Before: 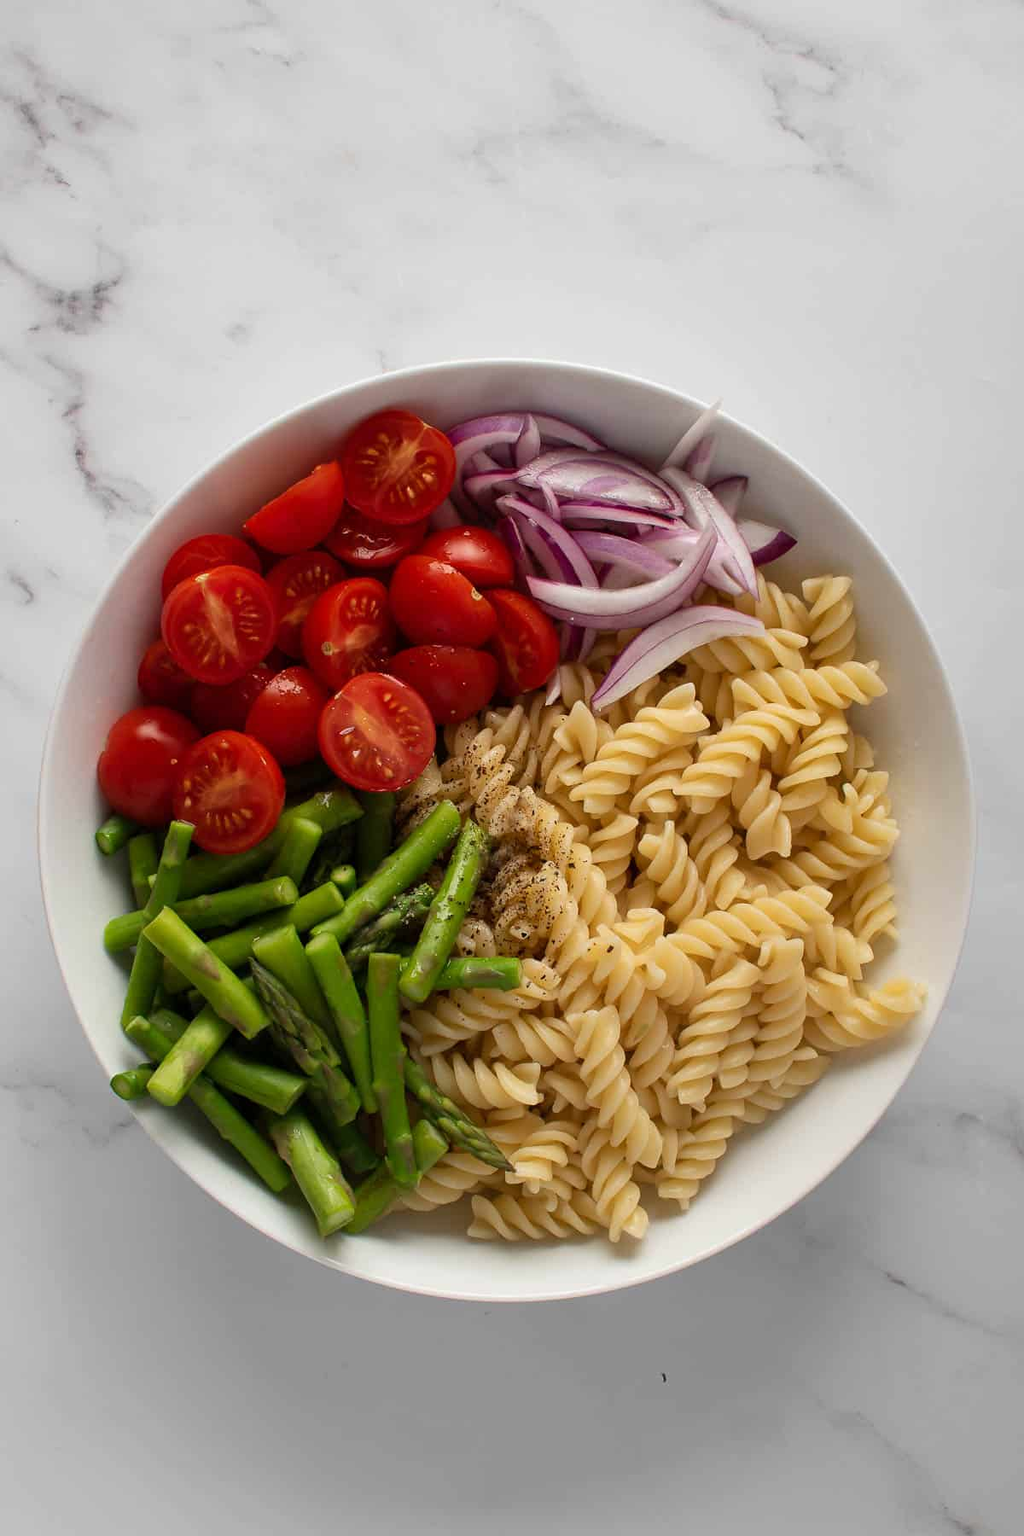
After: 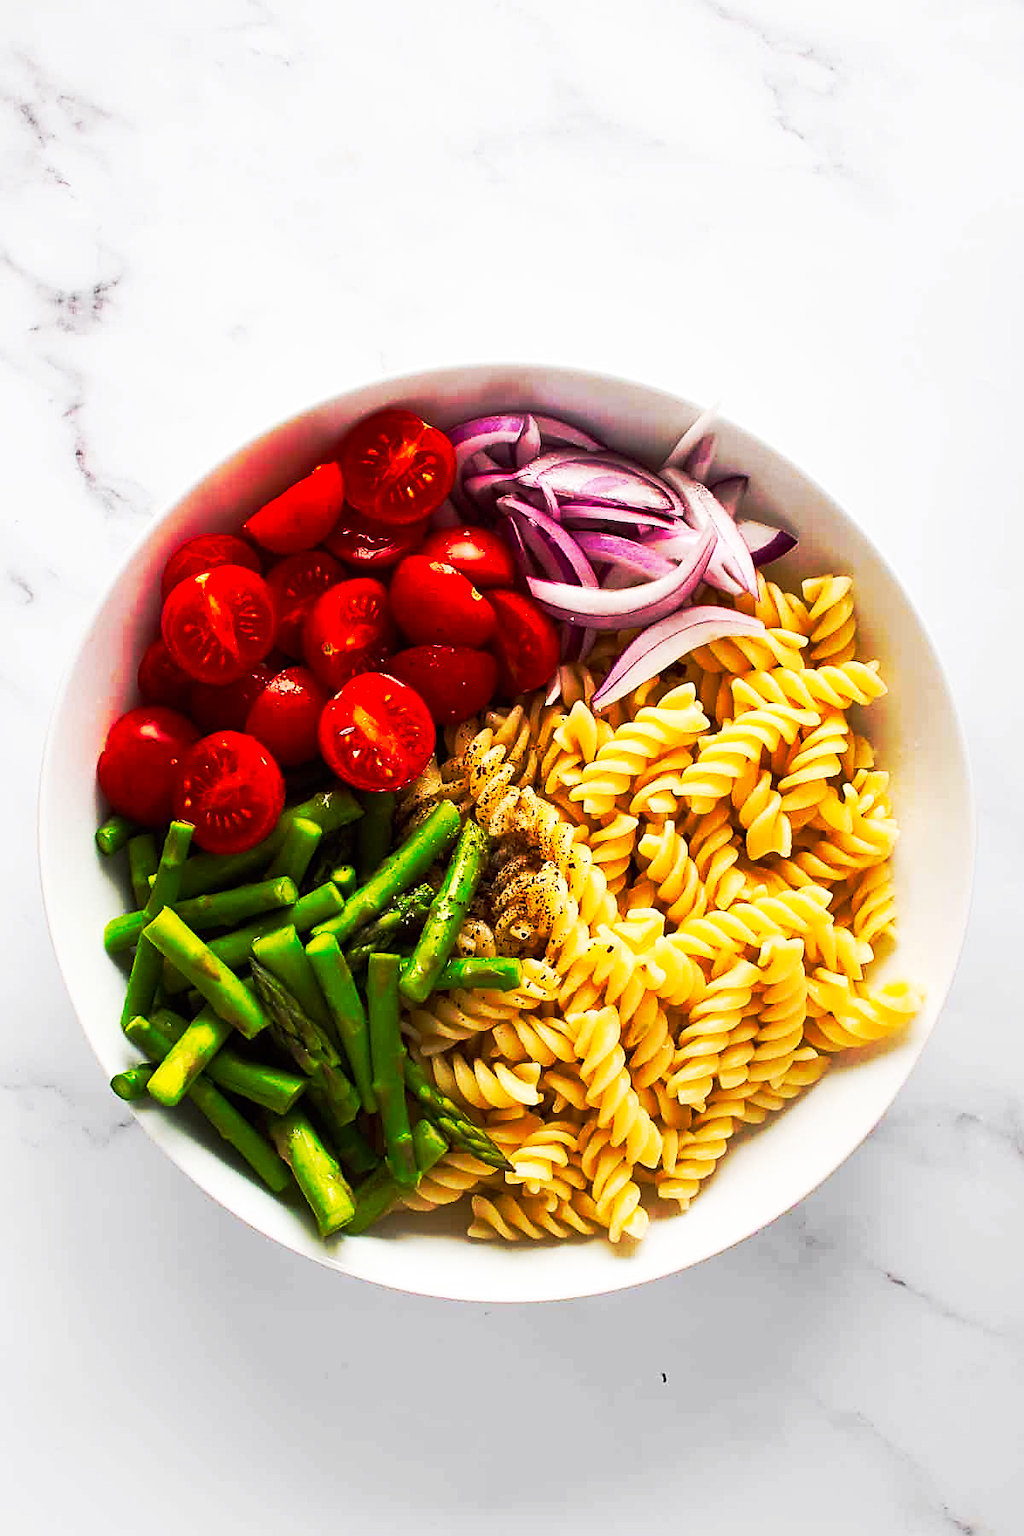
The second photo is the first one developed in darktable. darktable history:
color balance: lift [1, 1.001, 0.999, 1.001], gamma [1, 1.004, 1.007, 0.993], gain [1, 0.991, 0.987, 1.013], contrast 7.5%, contrast fulcrum 10%, output saturation 115%
sharpen: on, module defaults
tone curve: curves: ch0 [(0, 0) (0.003, 0.003) (0.011, 0.008) (0.025, 0.018) (0.044, 0.04) (0.069, 0.062) (0.1, 0.09) (0.136, 0.121) (0.177, 0.158) (0.224, 0.197) (0.277, 0.255) (0.335, 0.314) (0.399, 0.391) (0.468, 0.496) (0.543, 0.683) (0.623, 0.801) (0.709, 0.883) (0.801, 0.94) (0.898, 0.984) (1, 1)], preserve colors none
